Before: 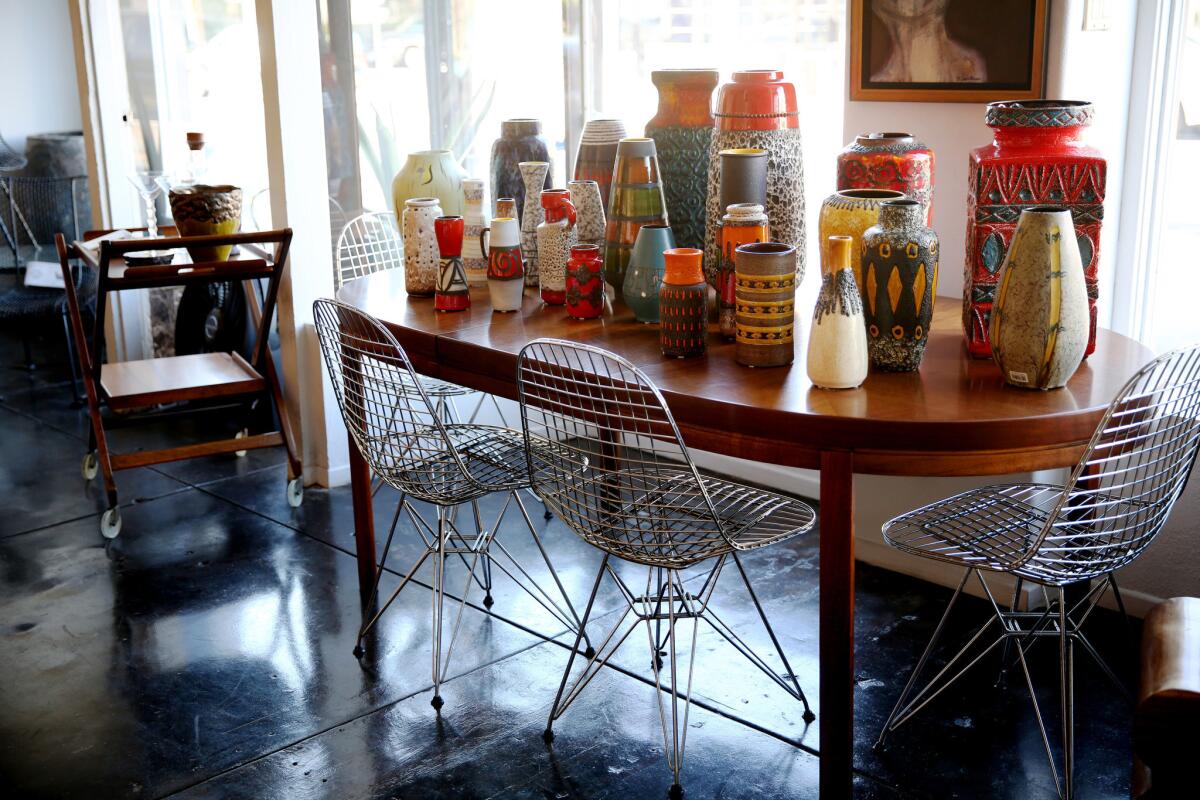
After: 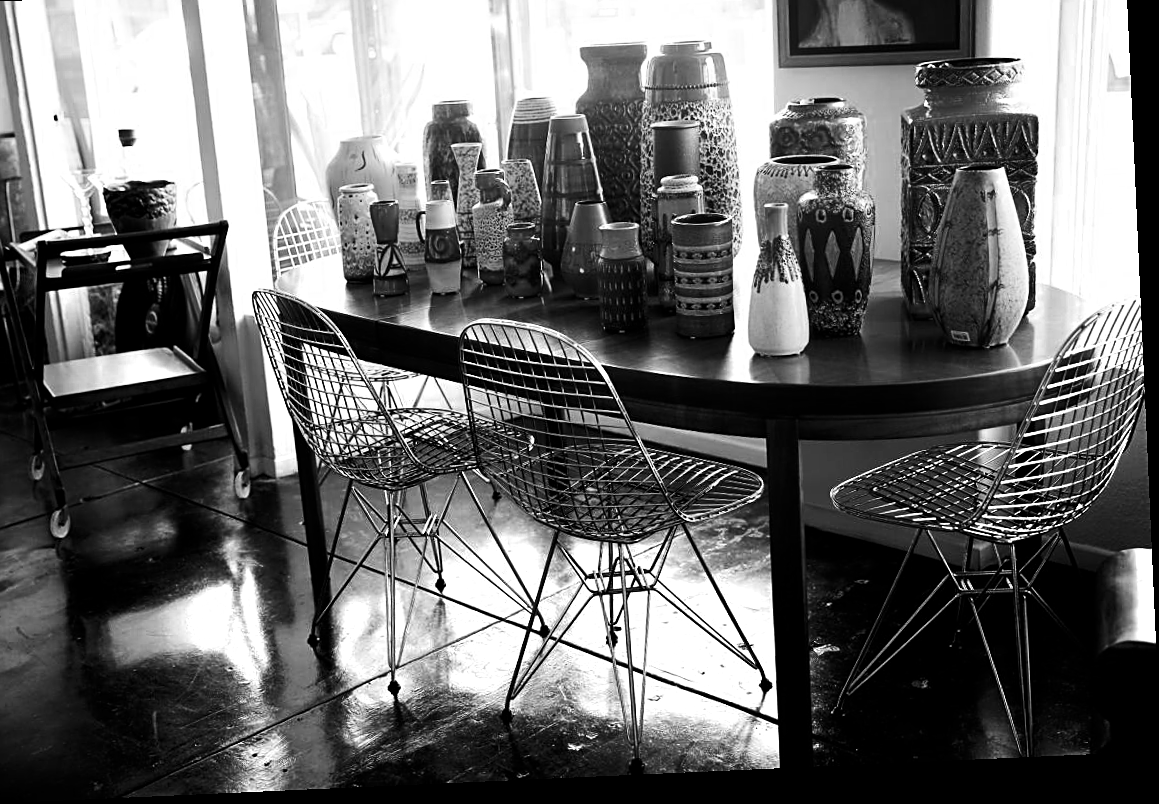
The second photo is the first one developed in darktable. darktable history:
contrast brightness saturation: contrast 0.203, brightness -0.112, saturation 0.105
exposure: compensate highlight preservation false
crop and rotate: angle 2.57°, left 6.08%, top 5.714%
color zones: curves: ch0 [(0, 0.613) (0.01, 0.613) (0.245, 0.448) (0.498, 0.529) (0.642, 0.665) (0.879, 0.777) (0.99, 0.613)]; ch1 [(0, 0) (0.143, 0) (0.286, 0) (0.429, 0) (0.571, 0) (0.714, 0) (0.857, 0)]
sharpen: on, module defaults
